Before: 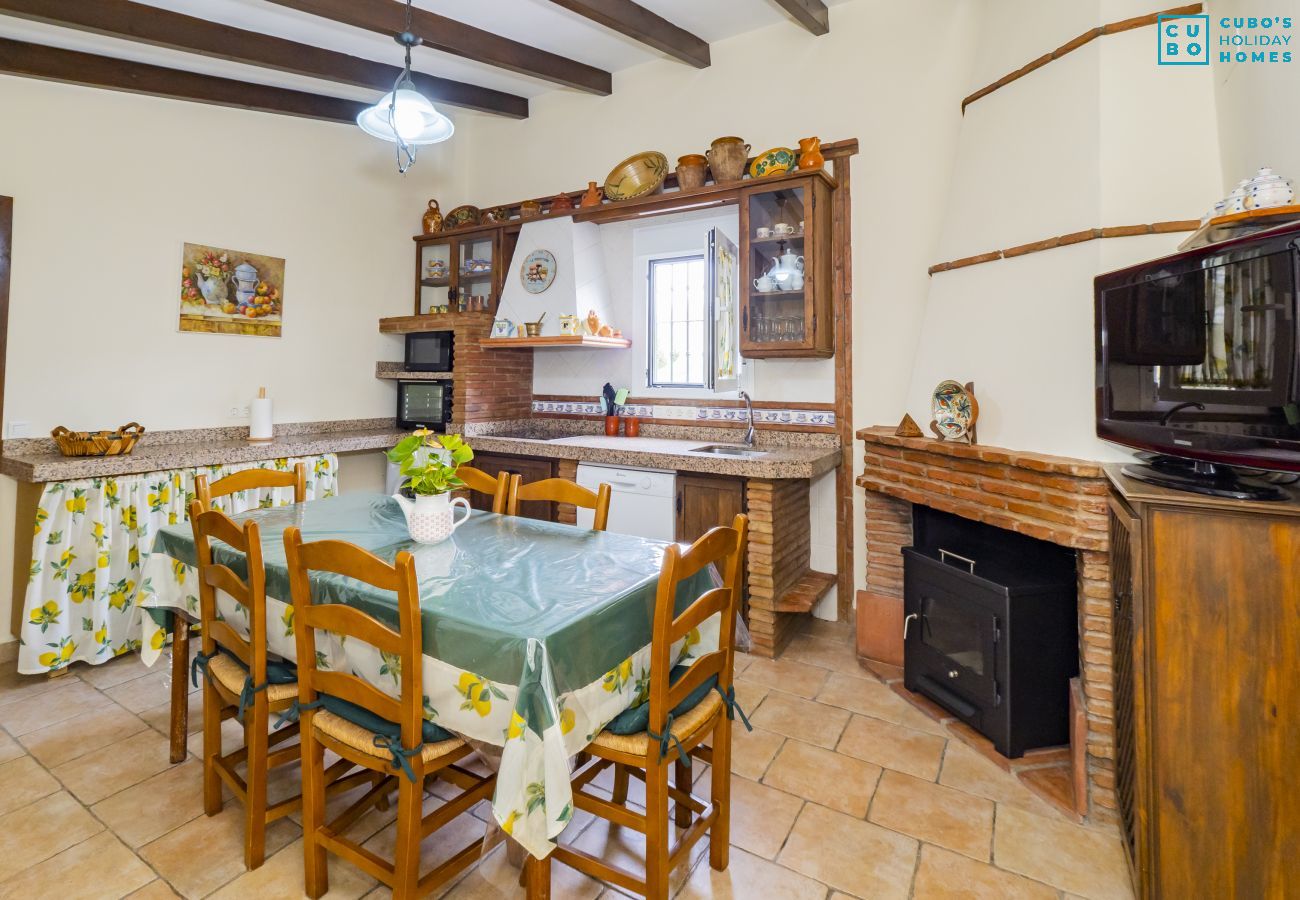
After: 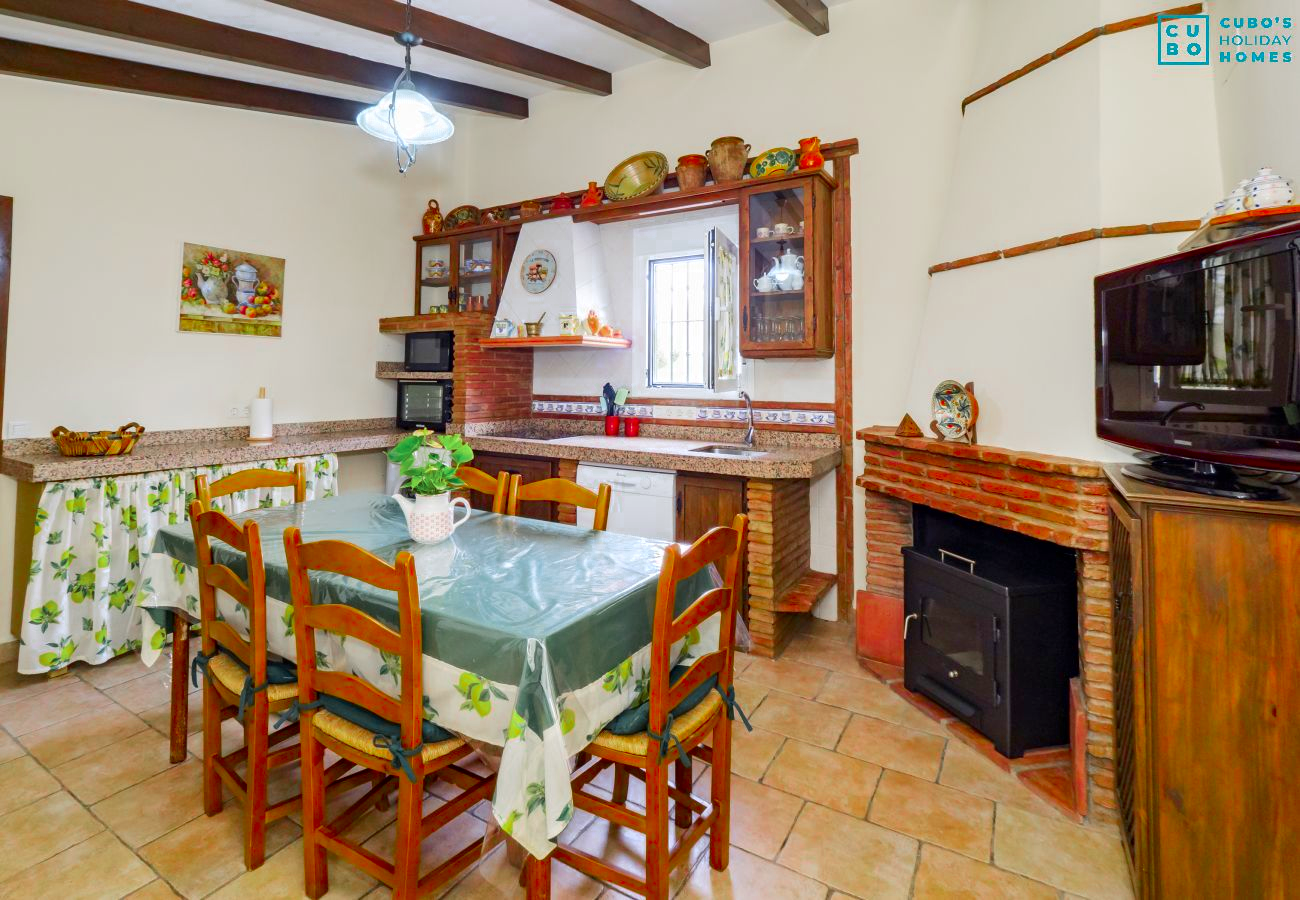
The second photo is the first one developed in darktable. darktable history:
contrast brightness saturation: brightness -0.018, saturation 0.367
color zones: curves: ch0 [(0, 0.466) (0.128, 0.466) (0.25, 0.5) (0.375, 0.456) (0.5, 0.5) (0.625, 0.5) (0.737, 0.652) (0.875, 0.5)]; ch1 [(0, 0.603) (0.125, 0.618) (0.261, 0.348) (0.372, 0.353) (0.497, 0.363) (0.611, 0.45) (0.731, 0.427) (0.875, 0.518) (0.998, 0.652)]; ch2 [(0, 0.559) (0.125, 0.451) (0.253, 0.564) (0.37, 0.578) (0.5, 0.466) (0.625, 0.471) (0.731, 0.471) (0.88, 0.485)]
exposure: black level correction 0.002, compensate exposure bias true, compensate highlight preservation false
